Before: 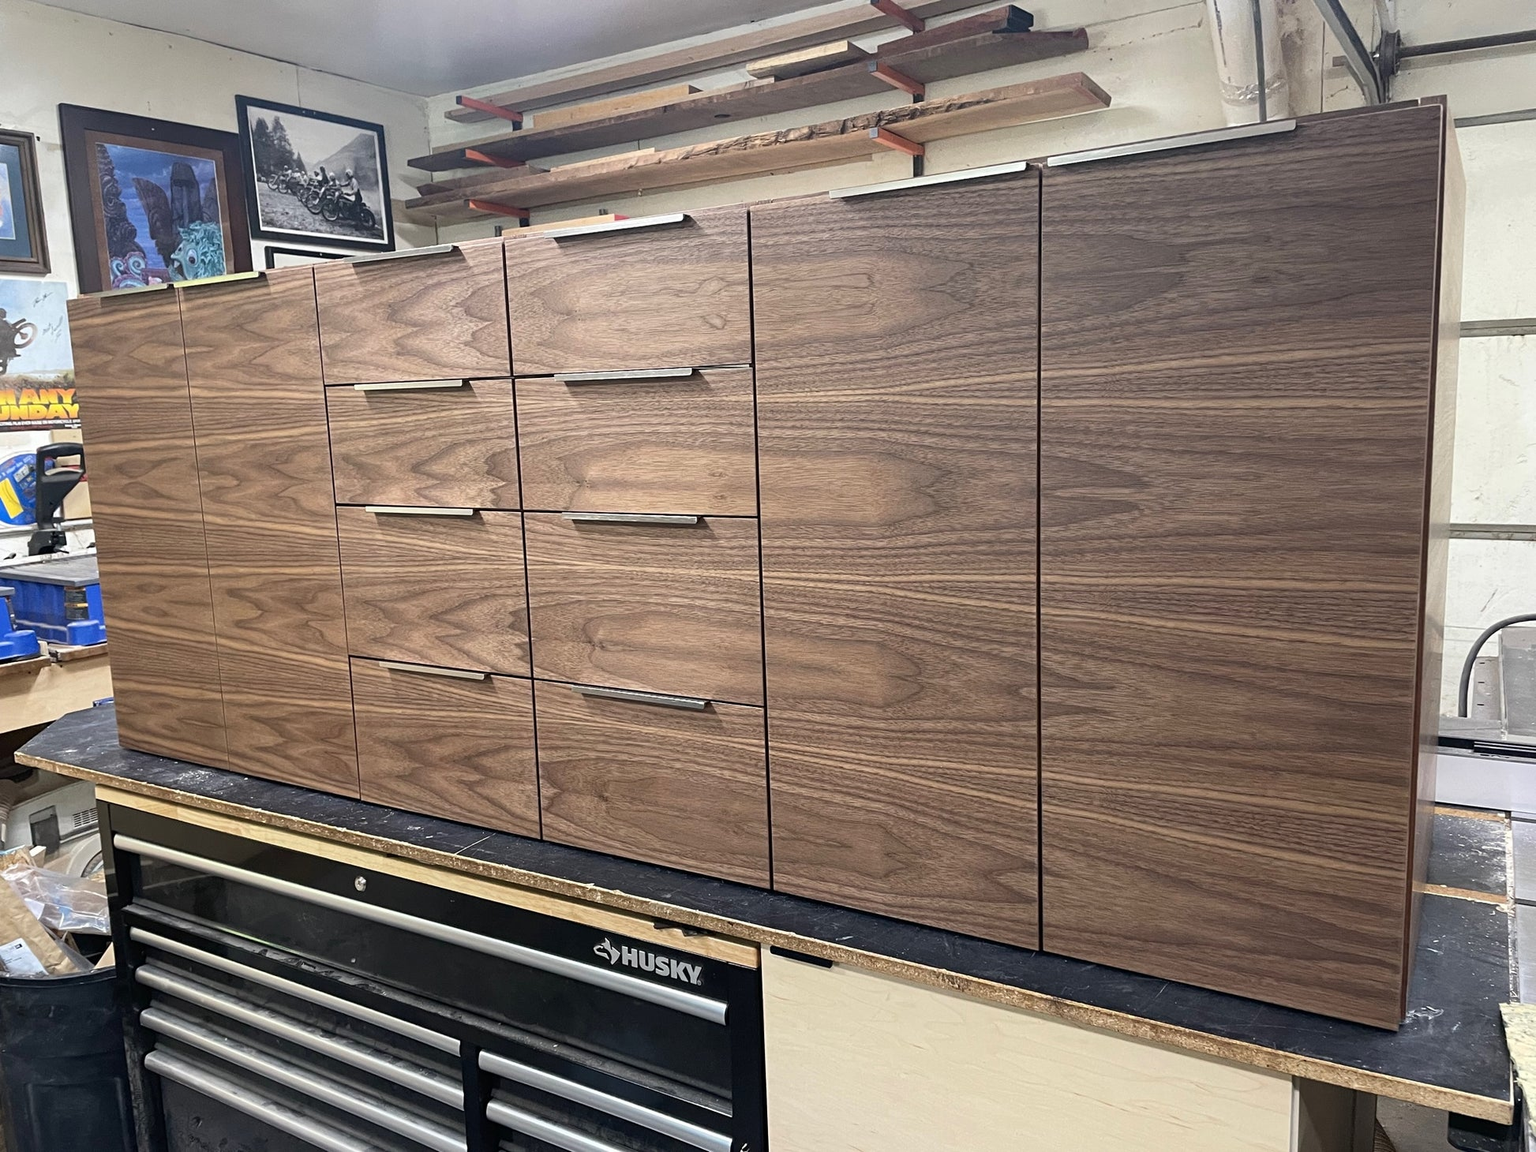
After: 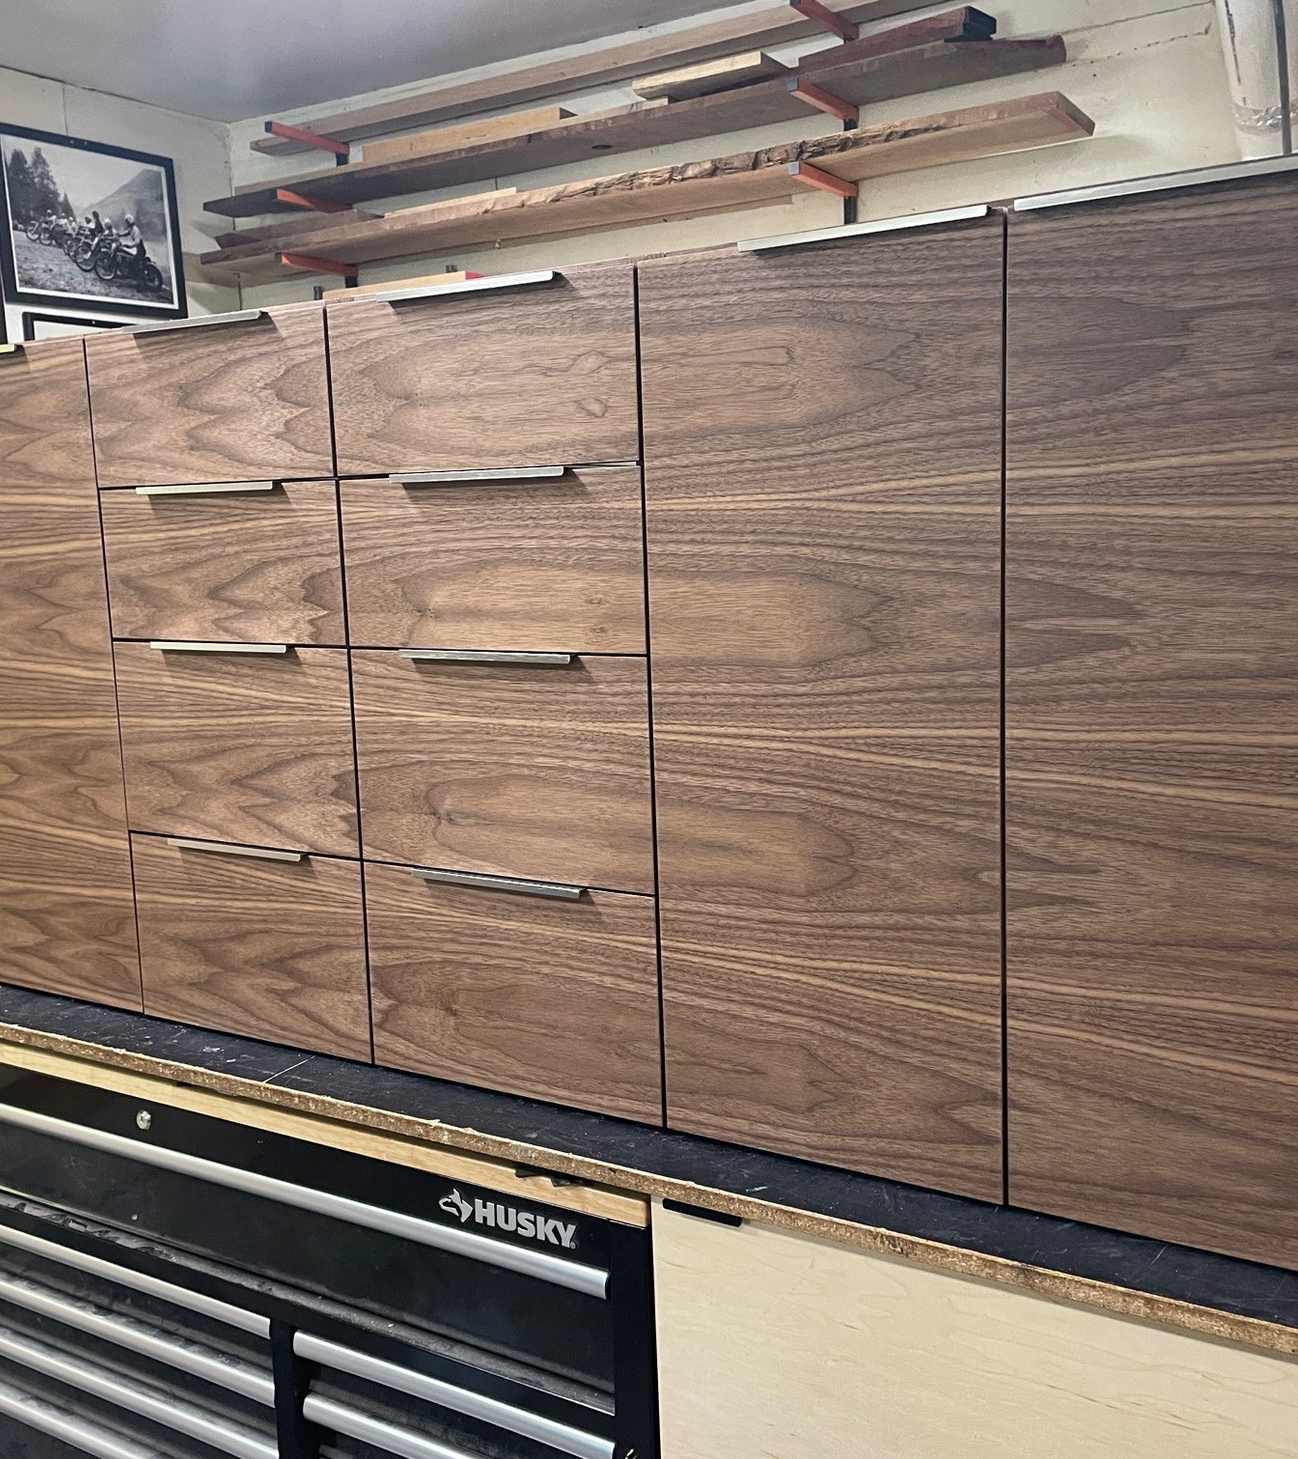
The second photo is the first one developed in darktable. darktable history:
crop and rotate: left 16.106%, right 17.178%
shadows and highlights: soften with gaussian
